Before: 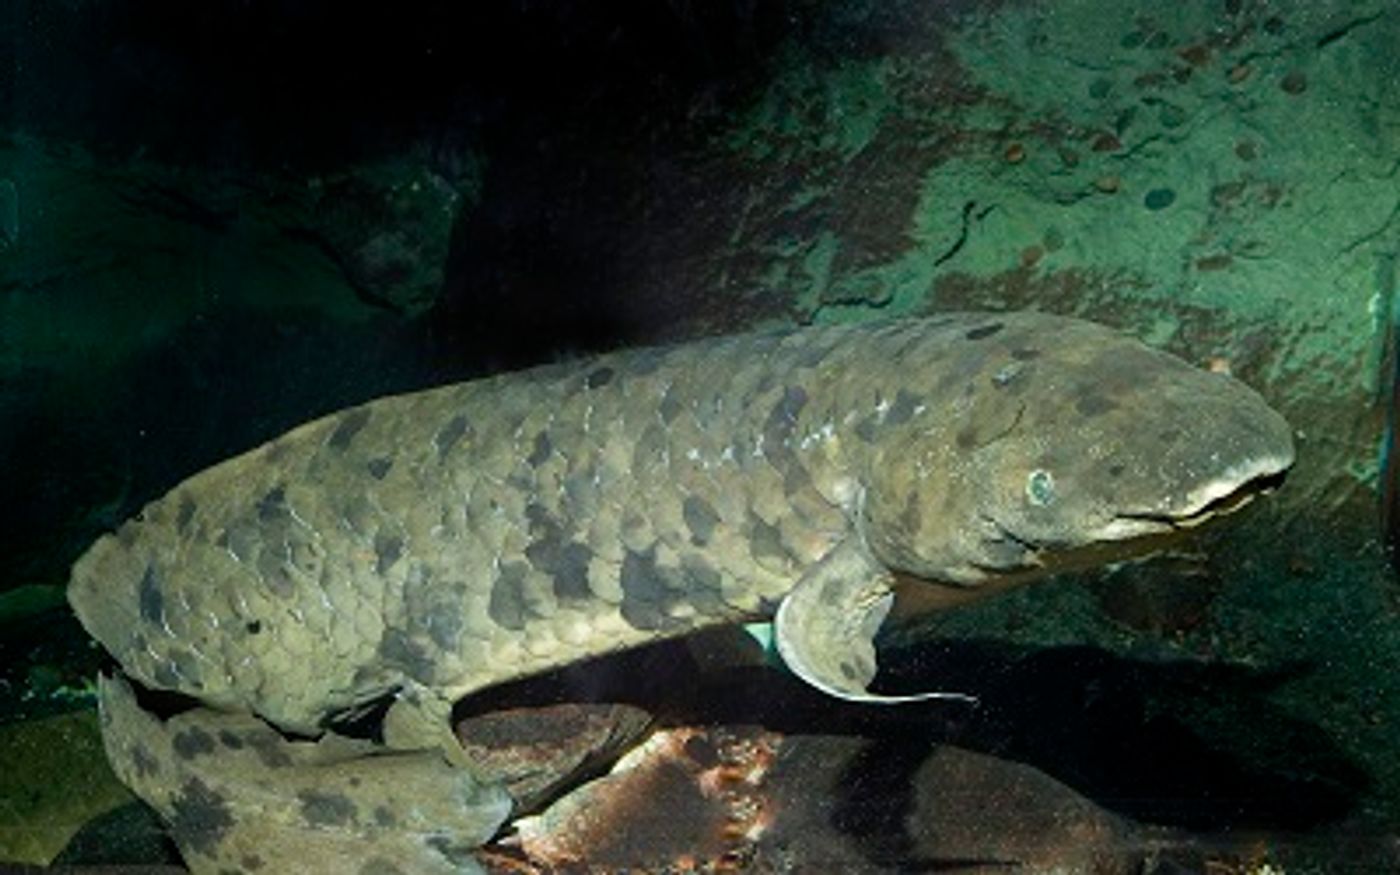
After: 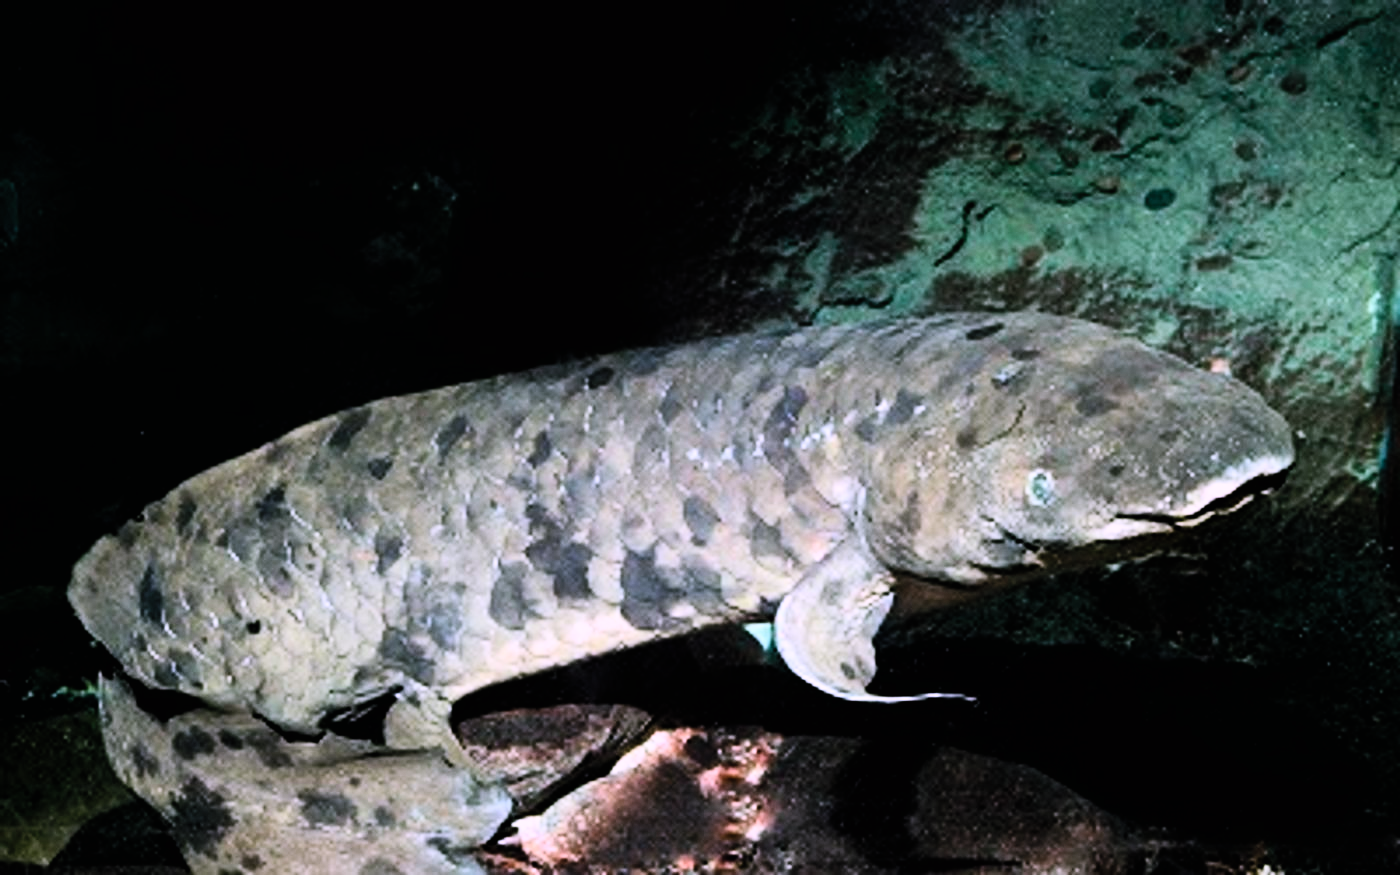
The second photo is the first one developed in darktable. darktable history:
color correction: highlights a* 15.19, highlights b* -24.65
contrast brightness saturation: contrast 0.199, brightness 0.156, saturation 0.219
exposure: compensate highlight preservation false
filmic rgb: black relative exposure -5.41 EV, white relative exposure 2.86 EV, dynamic range scaling -38.05%, hardness 4, contrast 1.592, highlights saturation mix -0.973%, iterations of high-quality reconstruction 0
